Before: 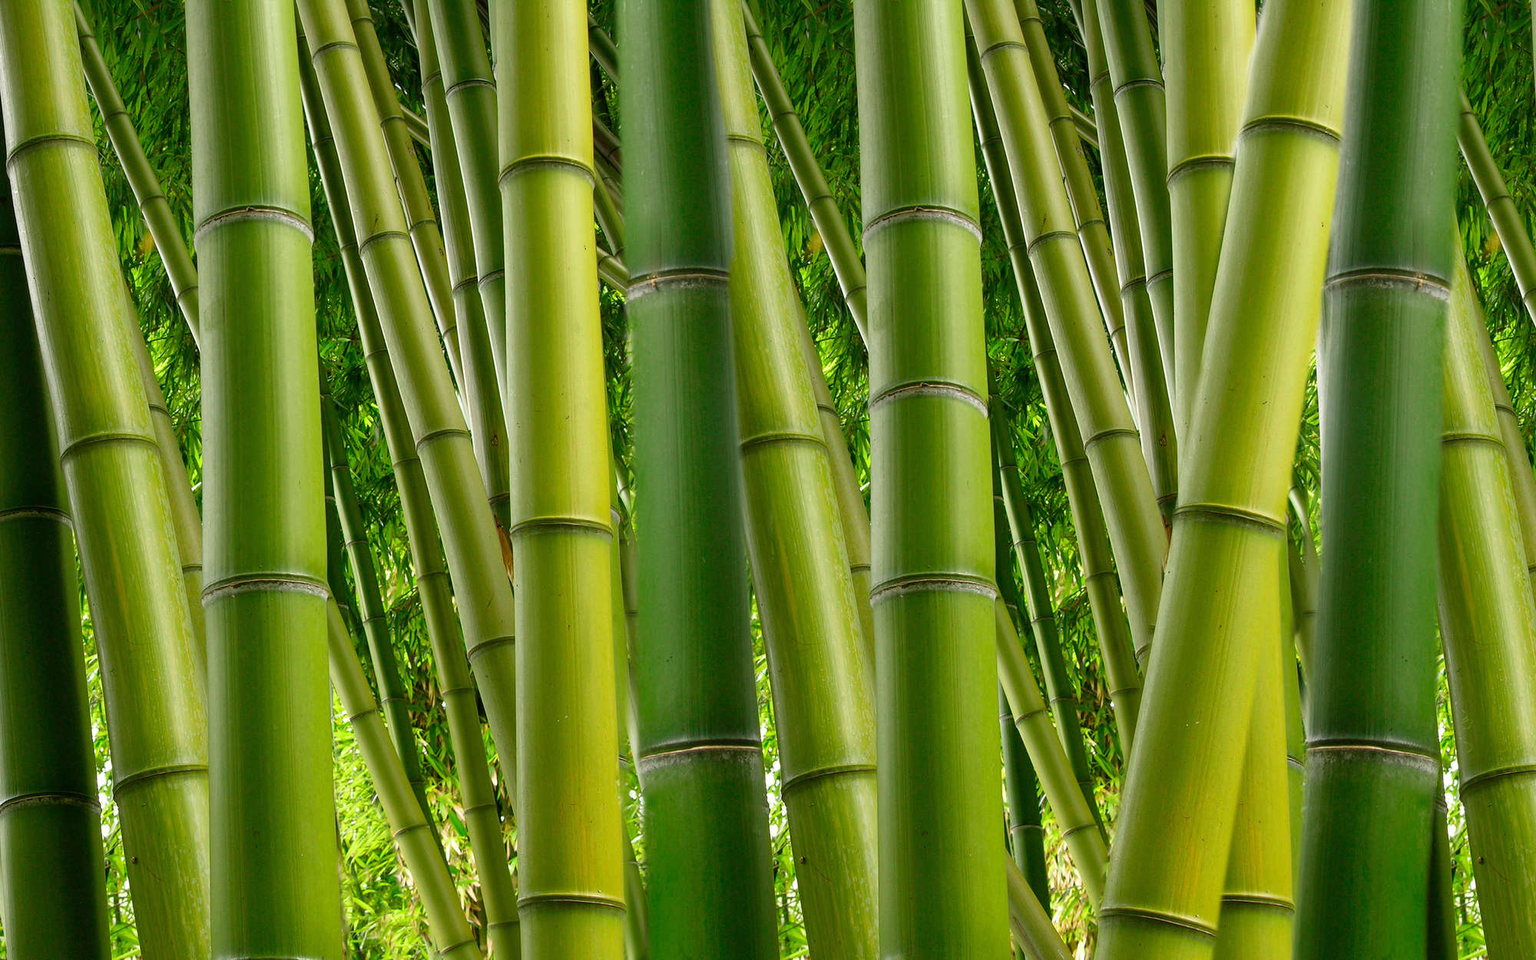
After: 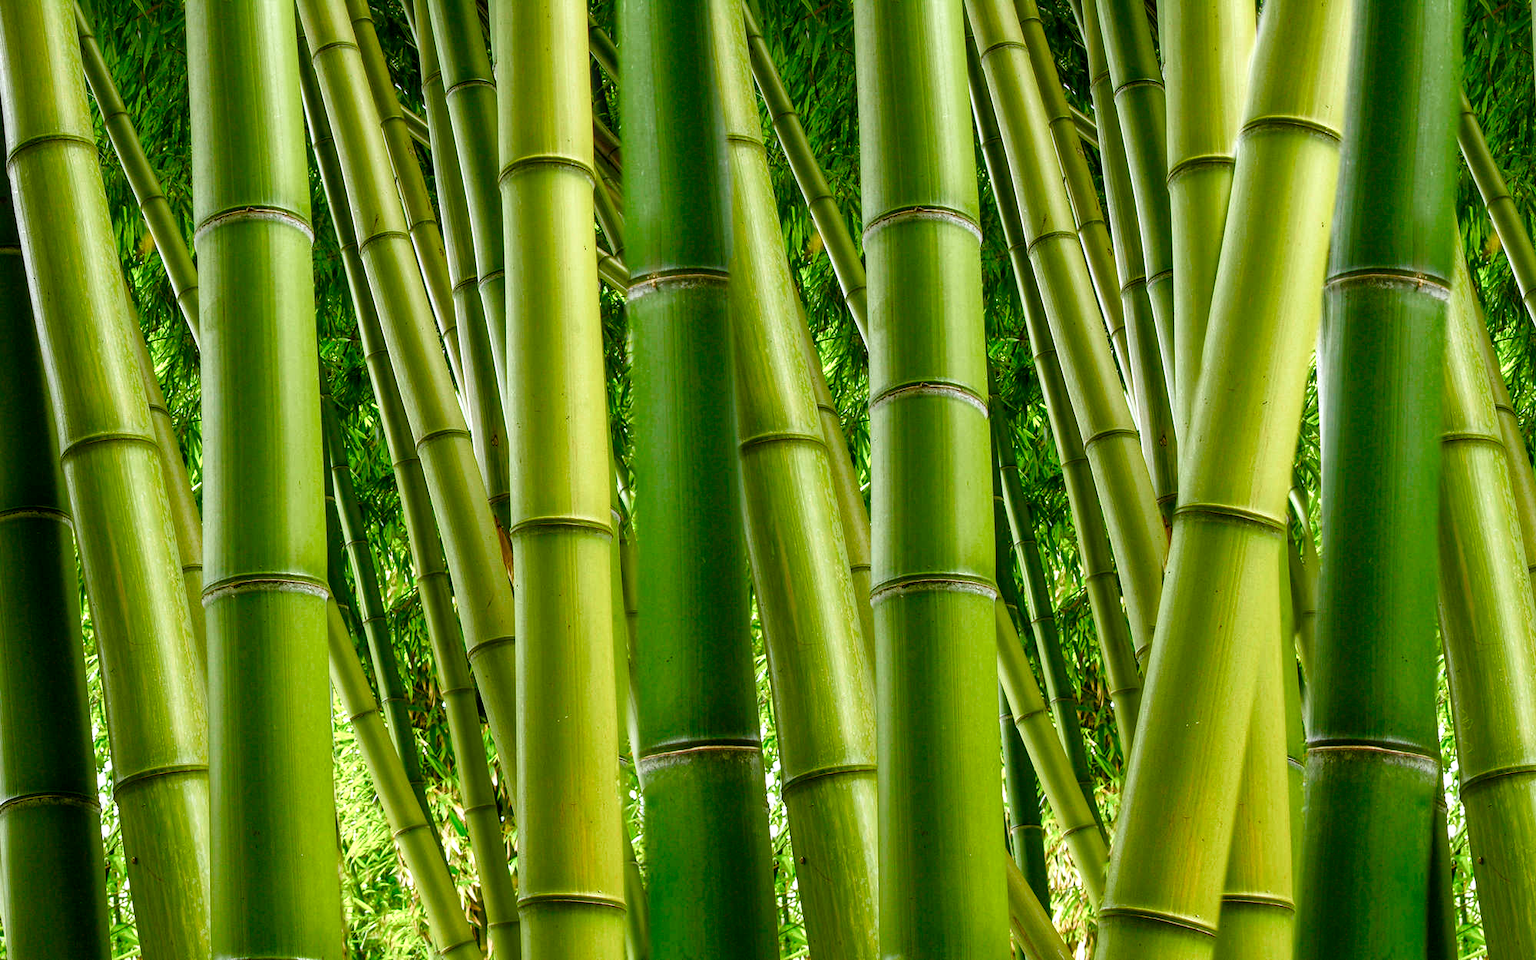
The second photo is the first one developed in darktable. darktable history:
local contrast: on, module defaults
velvia: on, module defaults
color balance rgb: highlights gain › luminance 16.531%, highlights gain › chroma 2.911%, highlights gain › hue 258.73°, perceptual saturation grading › global saturation 24.676%, perceptual saturation grading › highlights -51.086%, perceptual saturation grading › mid-tones 19.048%, perceptual saturation grading › shadows 61.981%, global vibrance 20%
